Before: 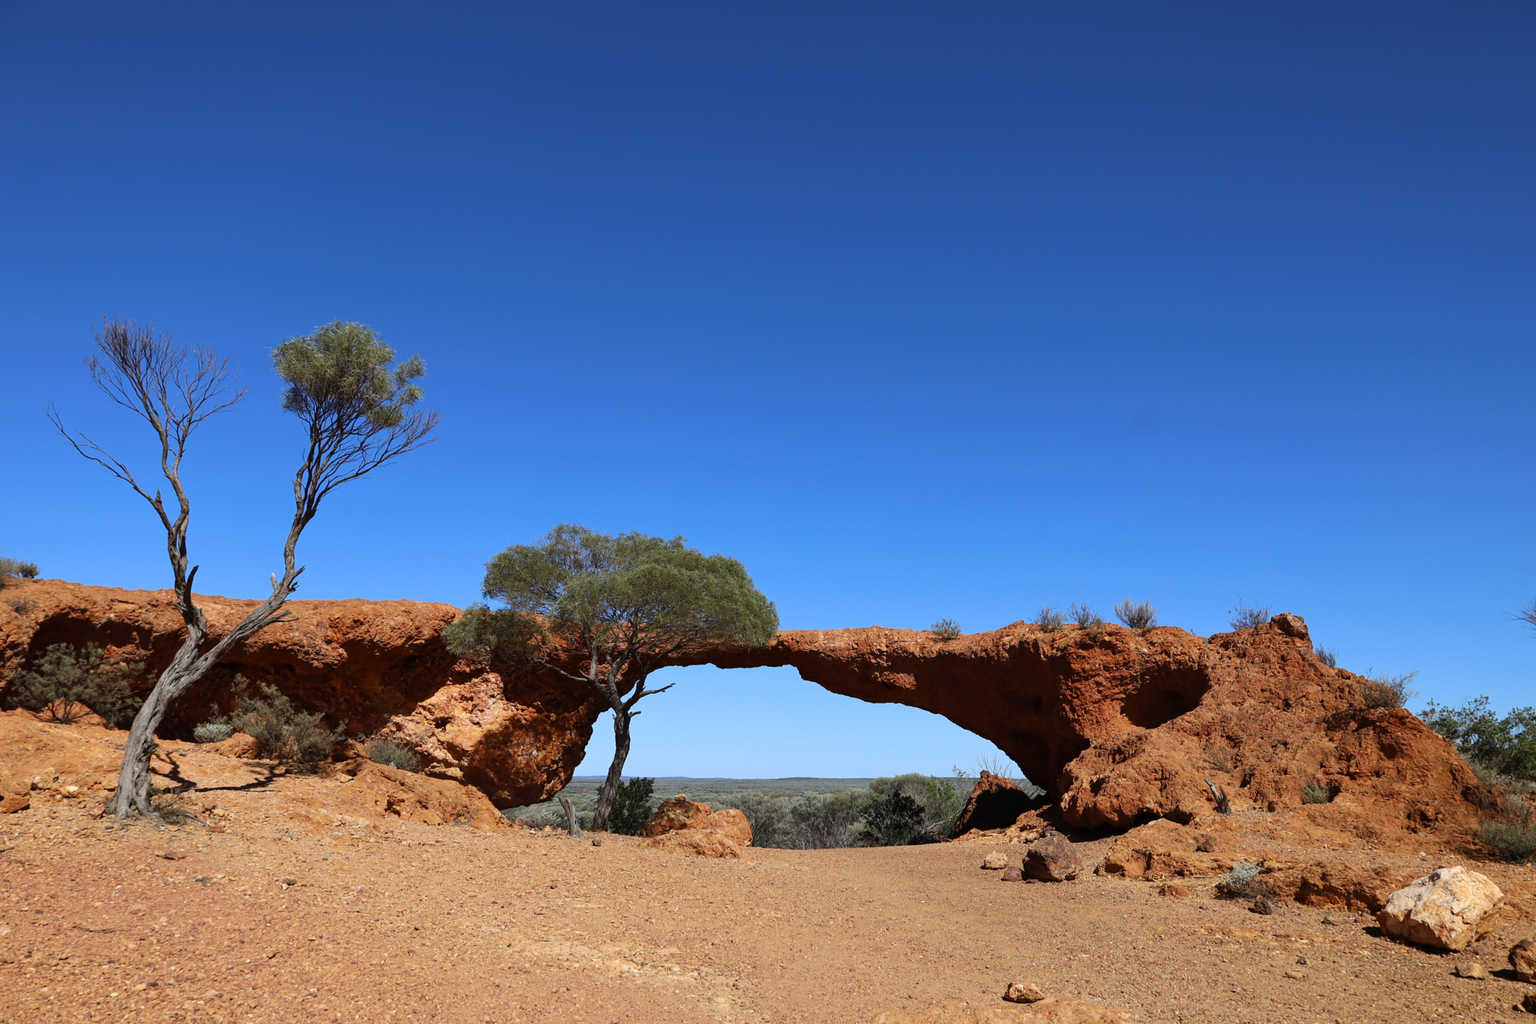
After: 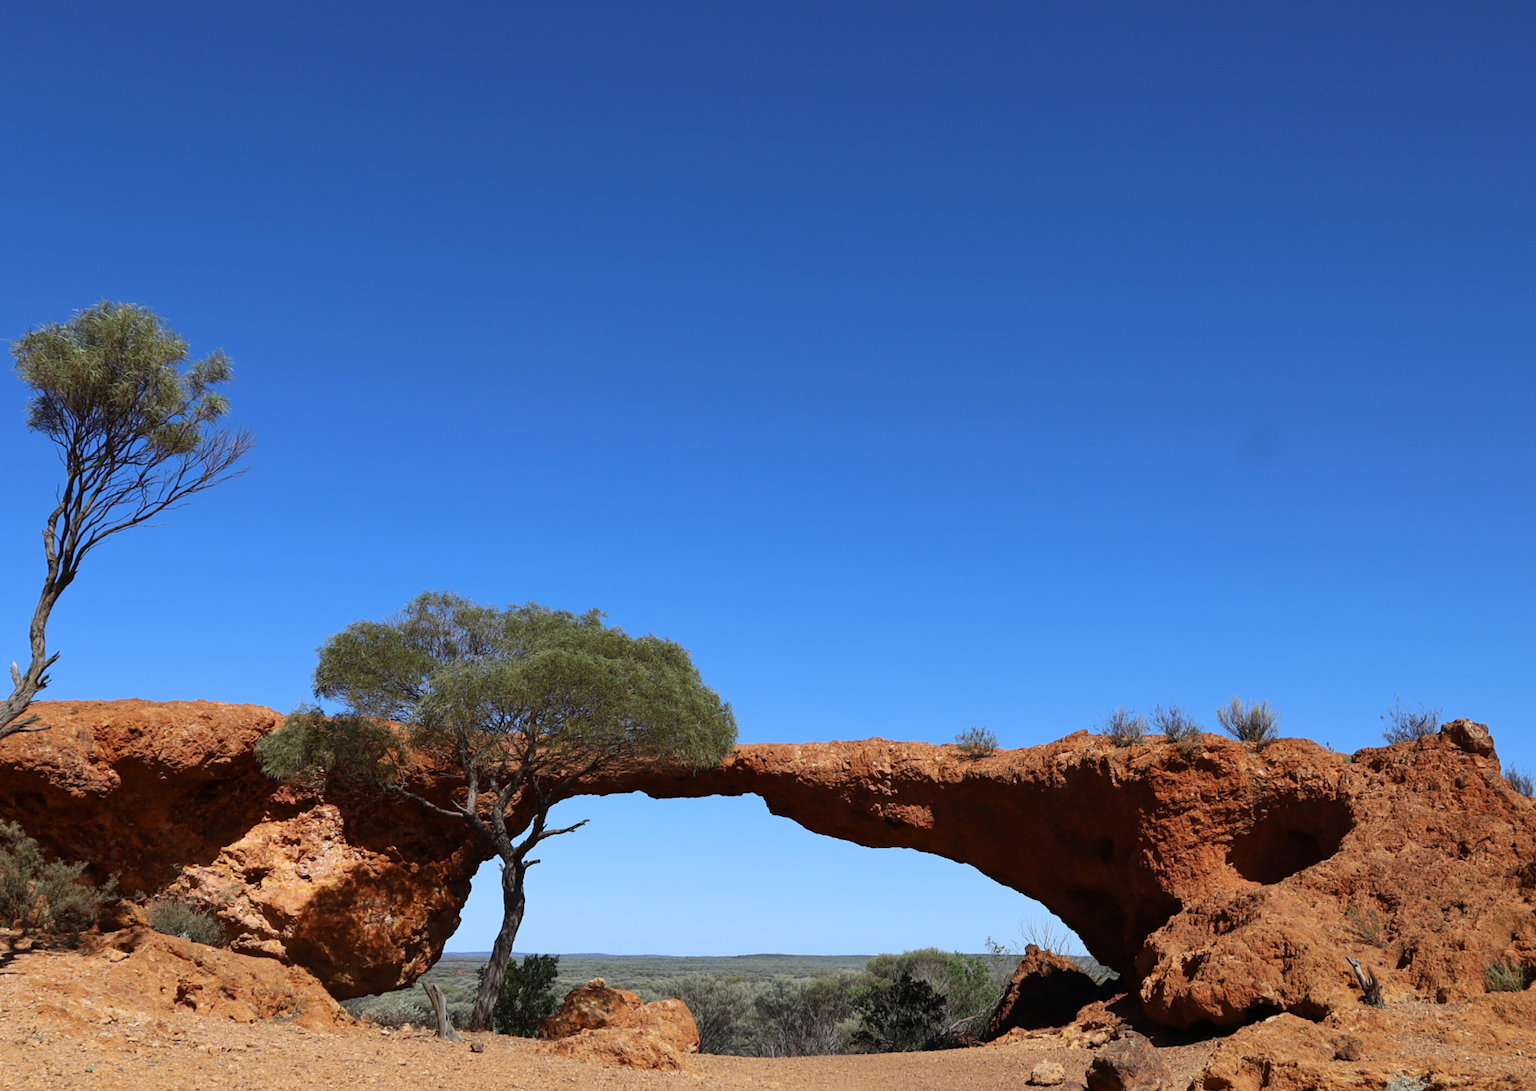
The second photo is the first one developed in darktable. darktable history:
crop and rotate: left 17.158%, top 10.772%, right 12.884%, bottom 14.684%
